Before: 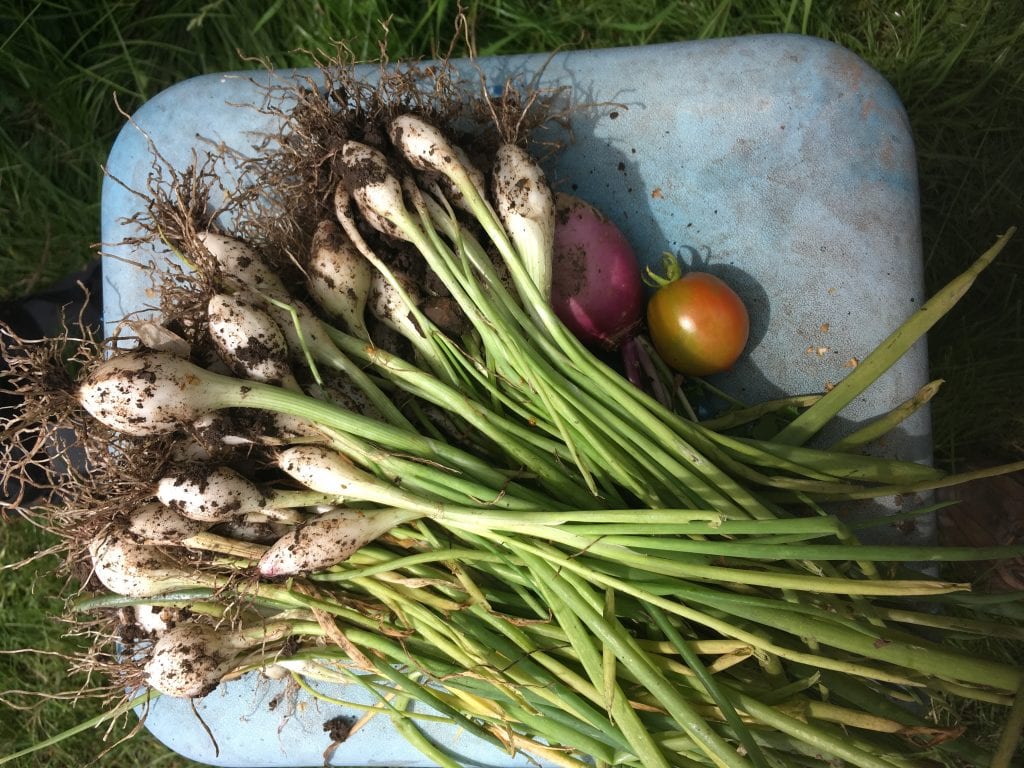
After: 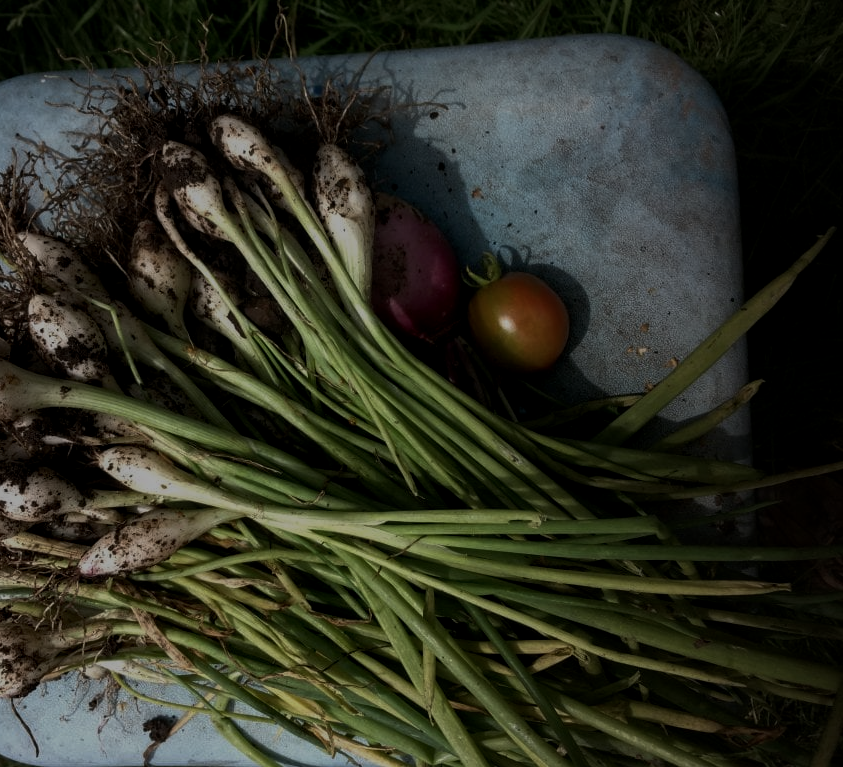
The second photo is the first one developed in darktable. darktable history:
local contrast: on, module defaults
crop: left 17.582%, bottom 0.031%
tone equalizer: -8 EV -0.75 EV, -7 EV -0.7 EV, -6 EV -0.6 EV, -5 EV -0.4 EV, -3 EV 0.4 EV, -2 EV 0.6 EV, -1 EV 0.7 EV, +0 EV 0.75 EV, edges refinement/feathering 500, mask exposure compensation -1.57 EV, preserve details no
exposure: exposure -2.002 EV, compensate highlight preservation false
